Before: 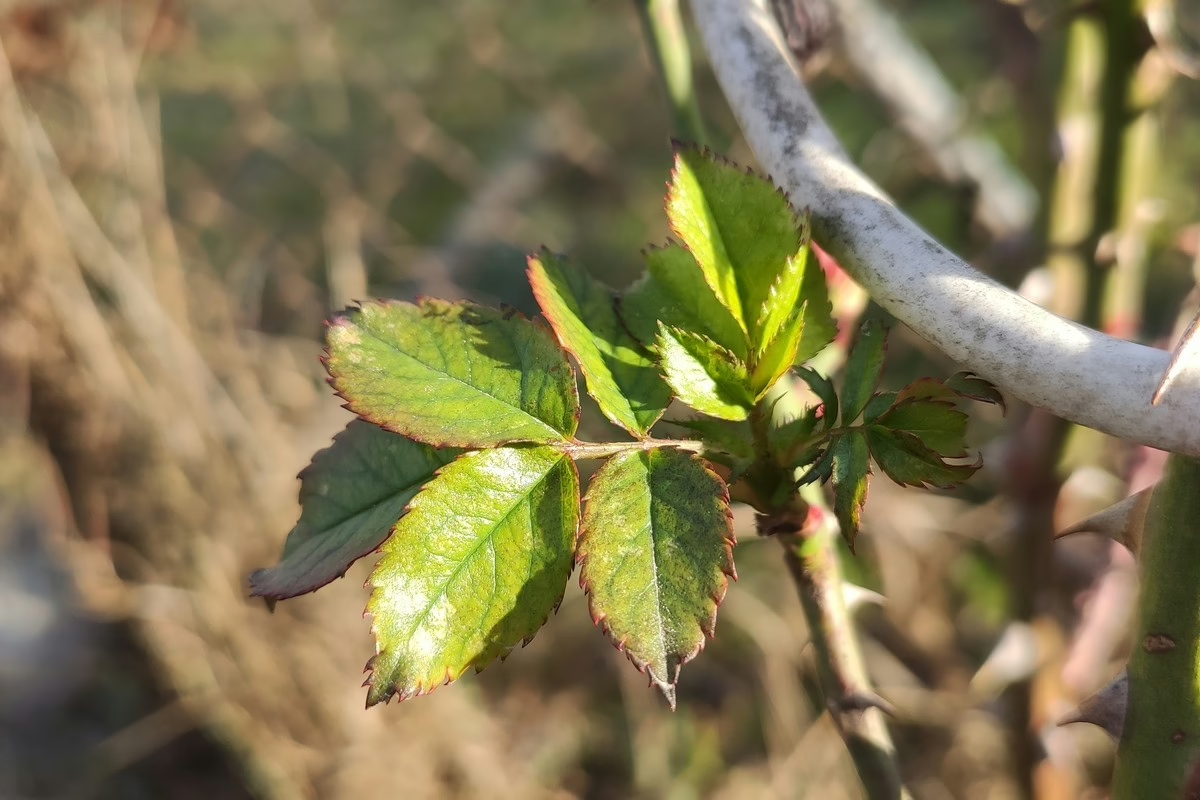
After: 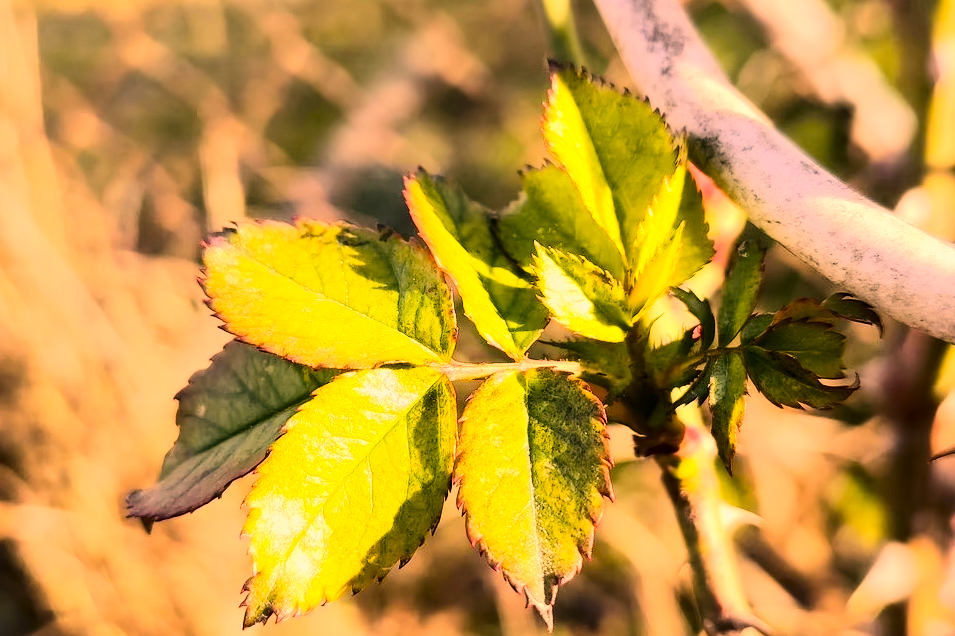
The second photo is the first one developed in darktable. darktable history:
tone equalizer: -7 EV 0.16 EV, -6 EV 0.616 EV, -5 EV 1.15 EV, -4 EV 1.34 EV, -3 EV 1.17 EV, -2 EV 0.6 EV, -1 EV 0.152 EV, edges refinement/feathering 500, mask exposure compensation -1.57 EV, preserve details no
local contrast: highlights 106%, shadows 102%, detail 119%, midtone range 0.2
crop and rotate: left 10.307%, top 10.028%, right 10.063%, bottom 10.412%
contrast brightness saturation: contrast 0.197, brightness -0.11, saturation 0.1
color balance rgb: linear chroma grading › global chroma 33.428%, perceptual saturation grading › global saturation 0.08%, global vibrance 20.663%
exposure: black level correction 0, exposure 0 EV, compensate highlight preservation false
color correction: highlights a* 39.26, highlights b* 39.62, saturation 0.692
